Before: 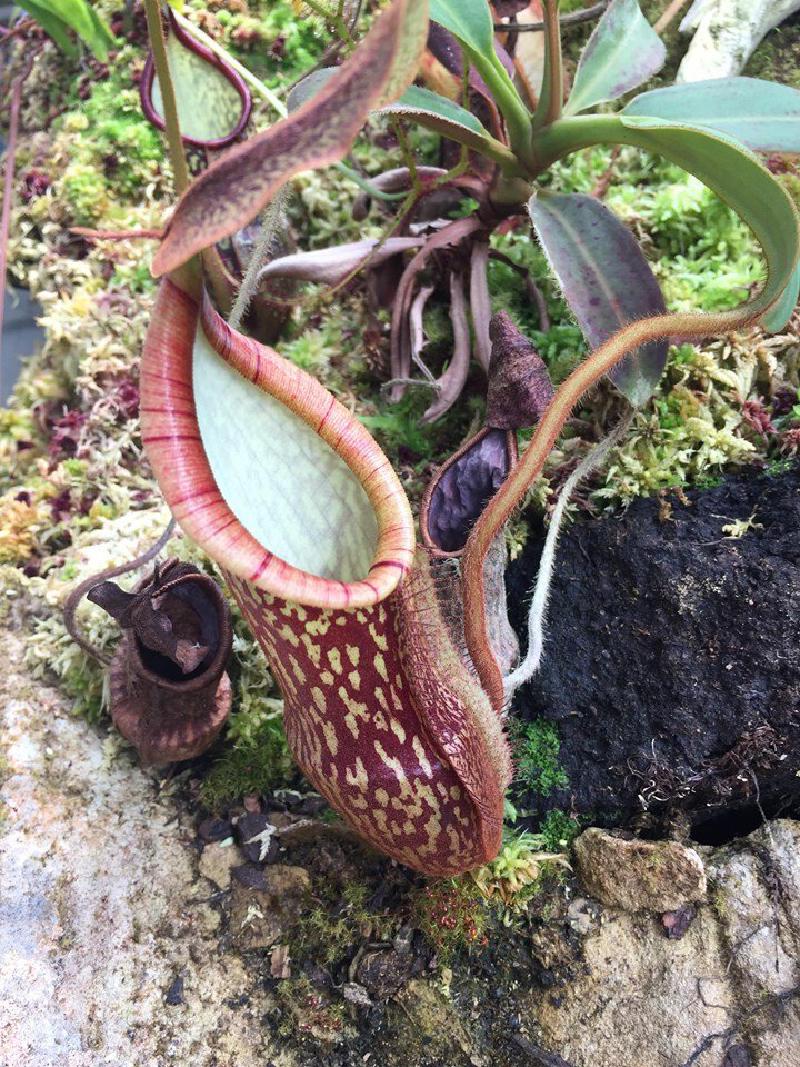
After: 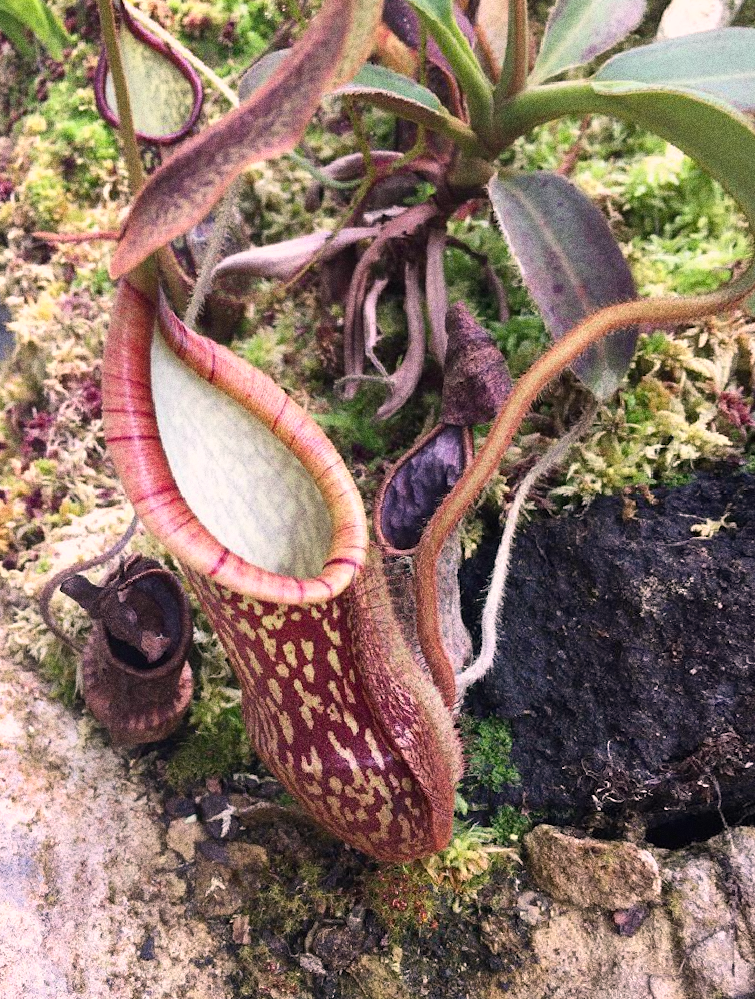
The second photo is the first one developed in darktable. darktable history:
grain: strength 49.07%
rotate and perspective: rotation 0.062°, lens shift (vertical) 0.115, lens shift (horizontal) -0.133, crop left 0.047, crop right 0.94, crop top 0.061, crop bottom 0.94
color correction: highlights a* 12.23, highlights b* 5.41
